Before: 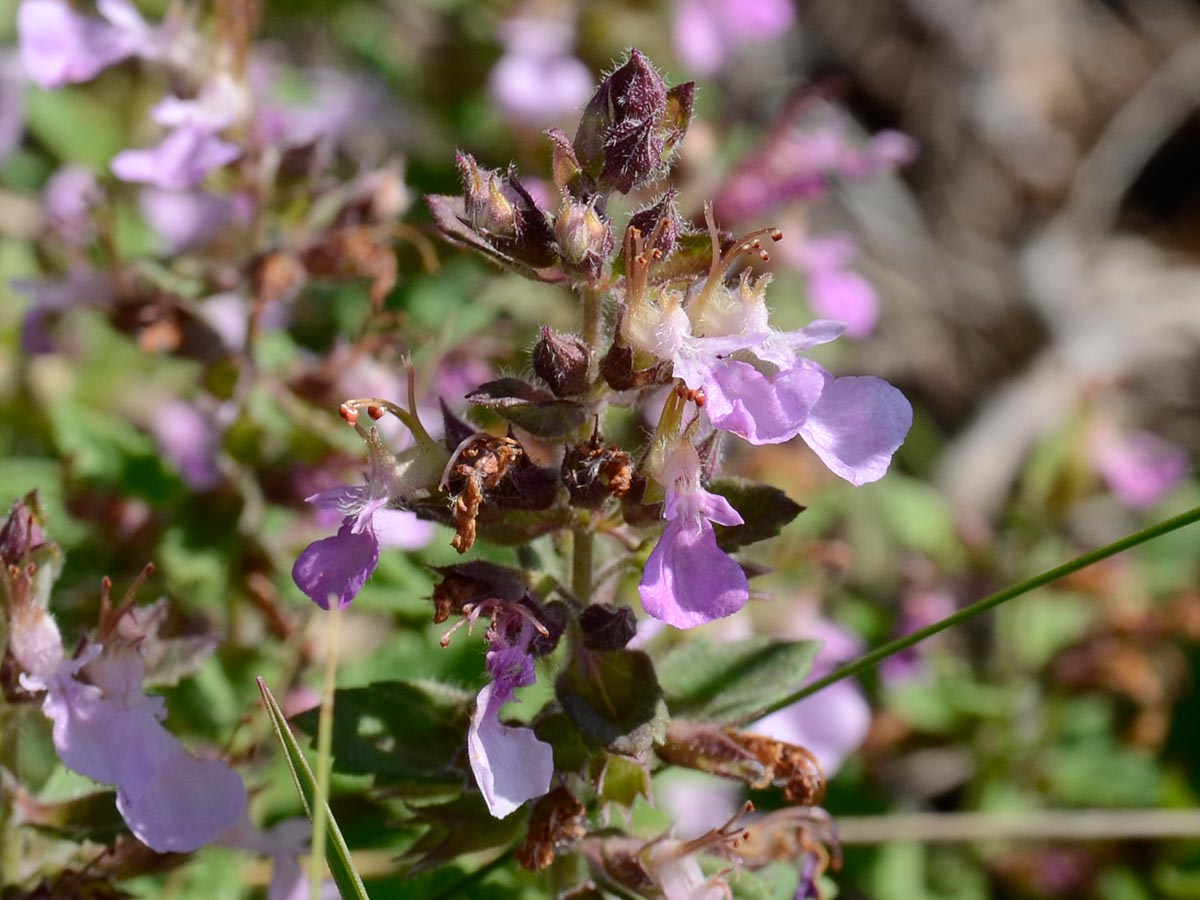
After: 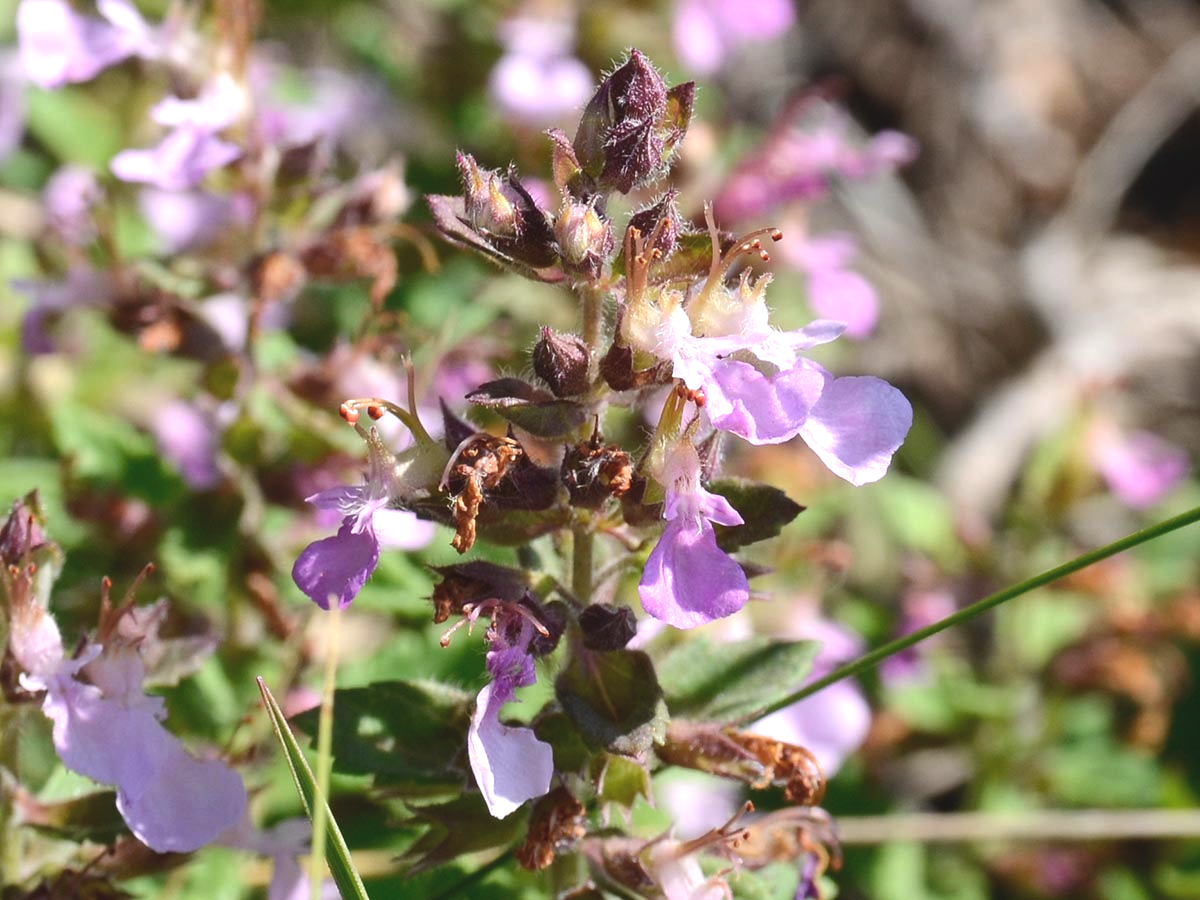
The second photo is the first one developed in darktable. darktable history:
exposure: black level correction -0.005, exposure 0.612 EV, compensate highlight preservation false
